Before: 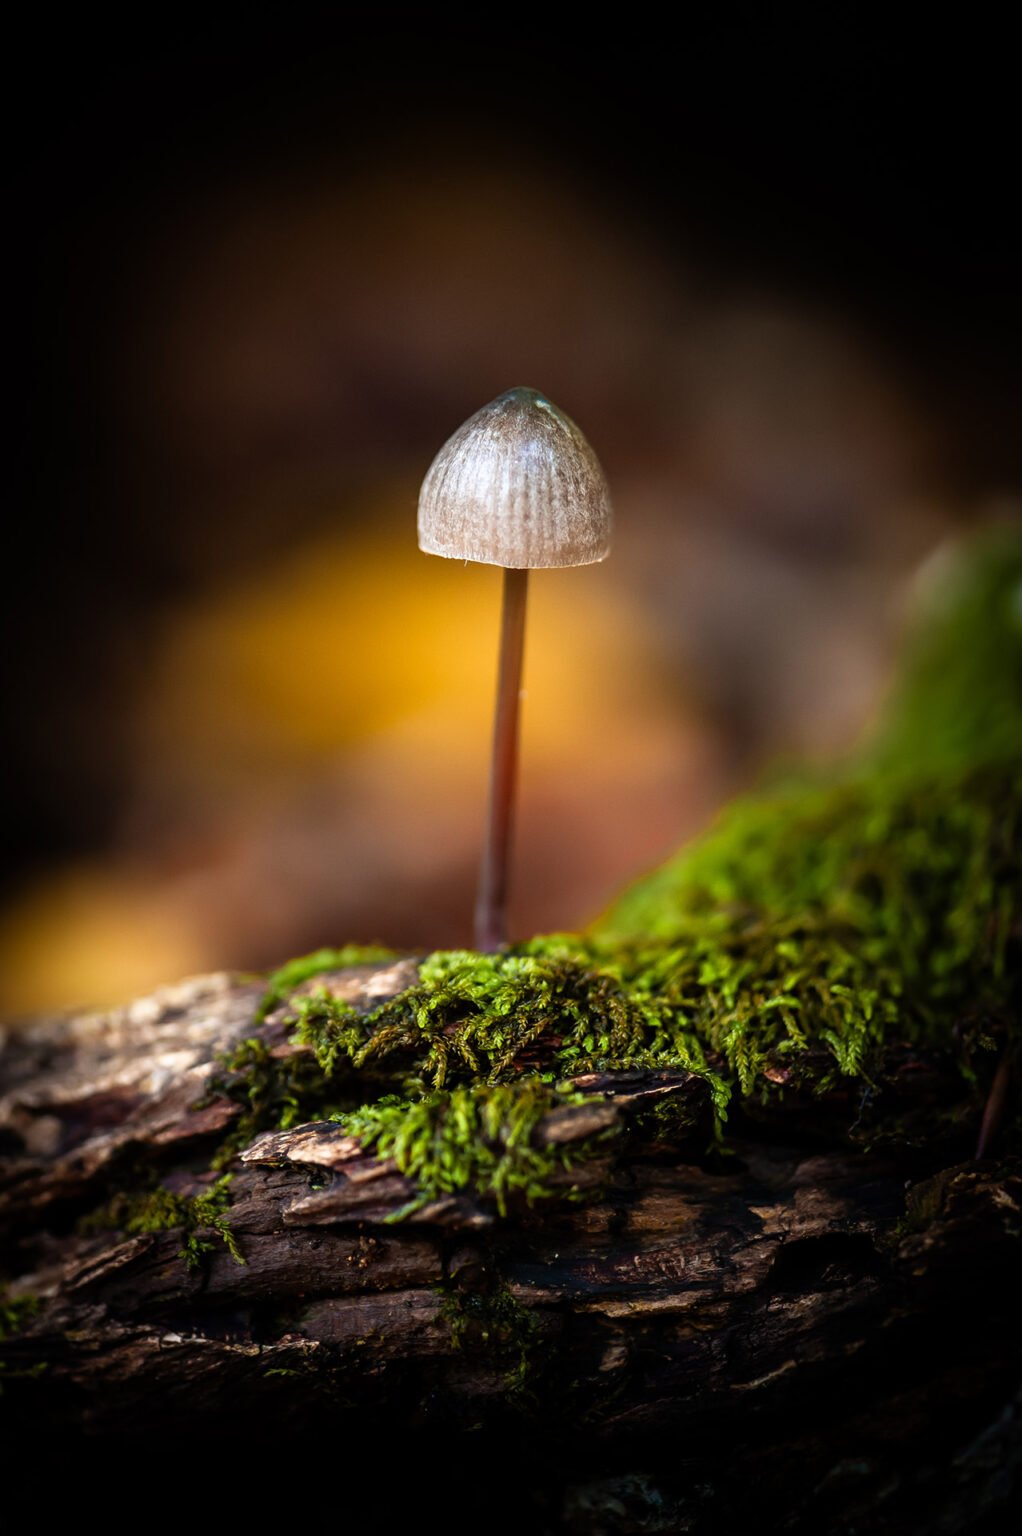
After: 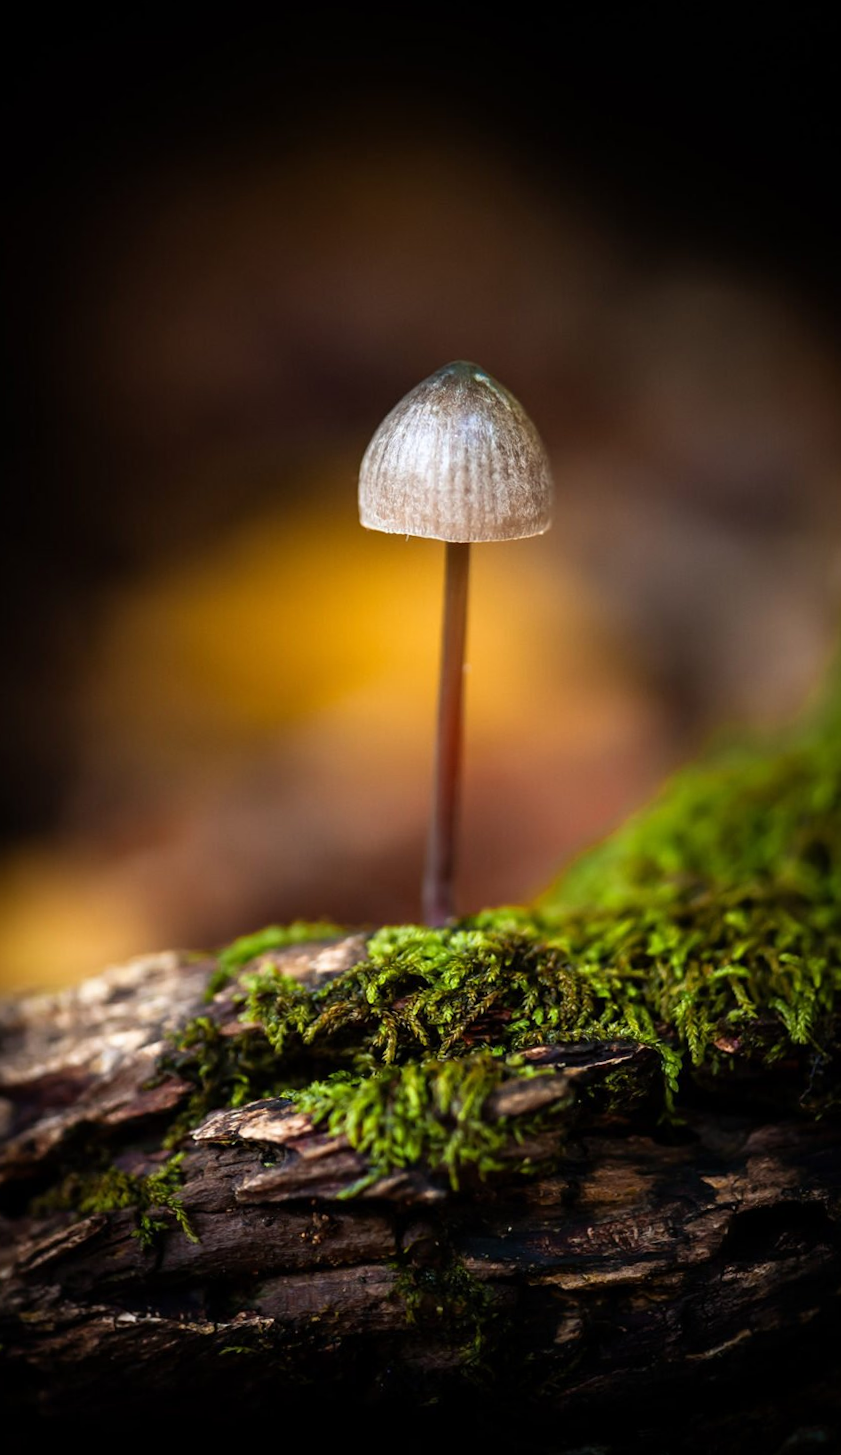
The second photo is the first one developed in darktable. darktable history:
crop and rotate: angle 0.969°, left 4.284%, top 0.49%, right 11.328%, bottom 2.388%
